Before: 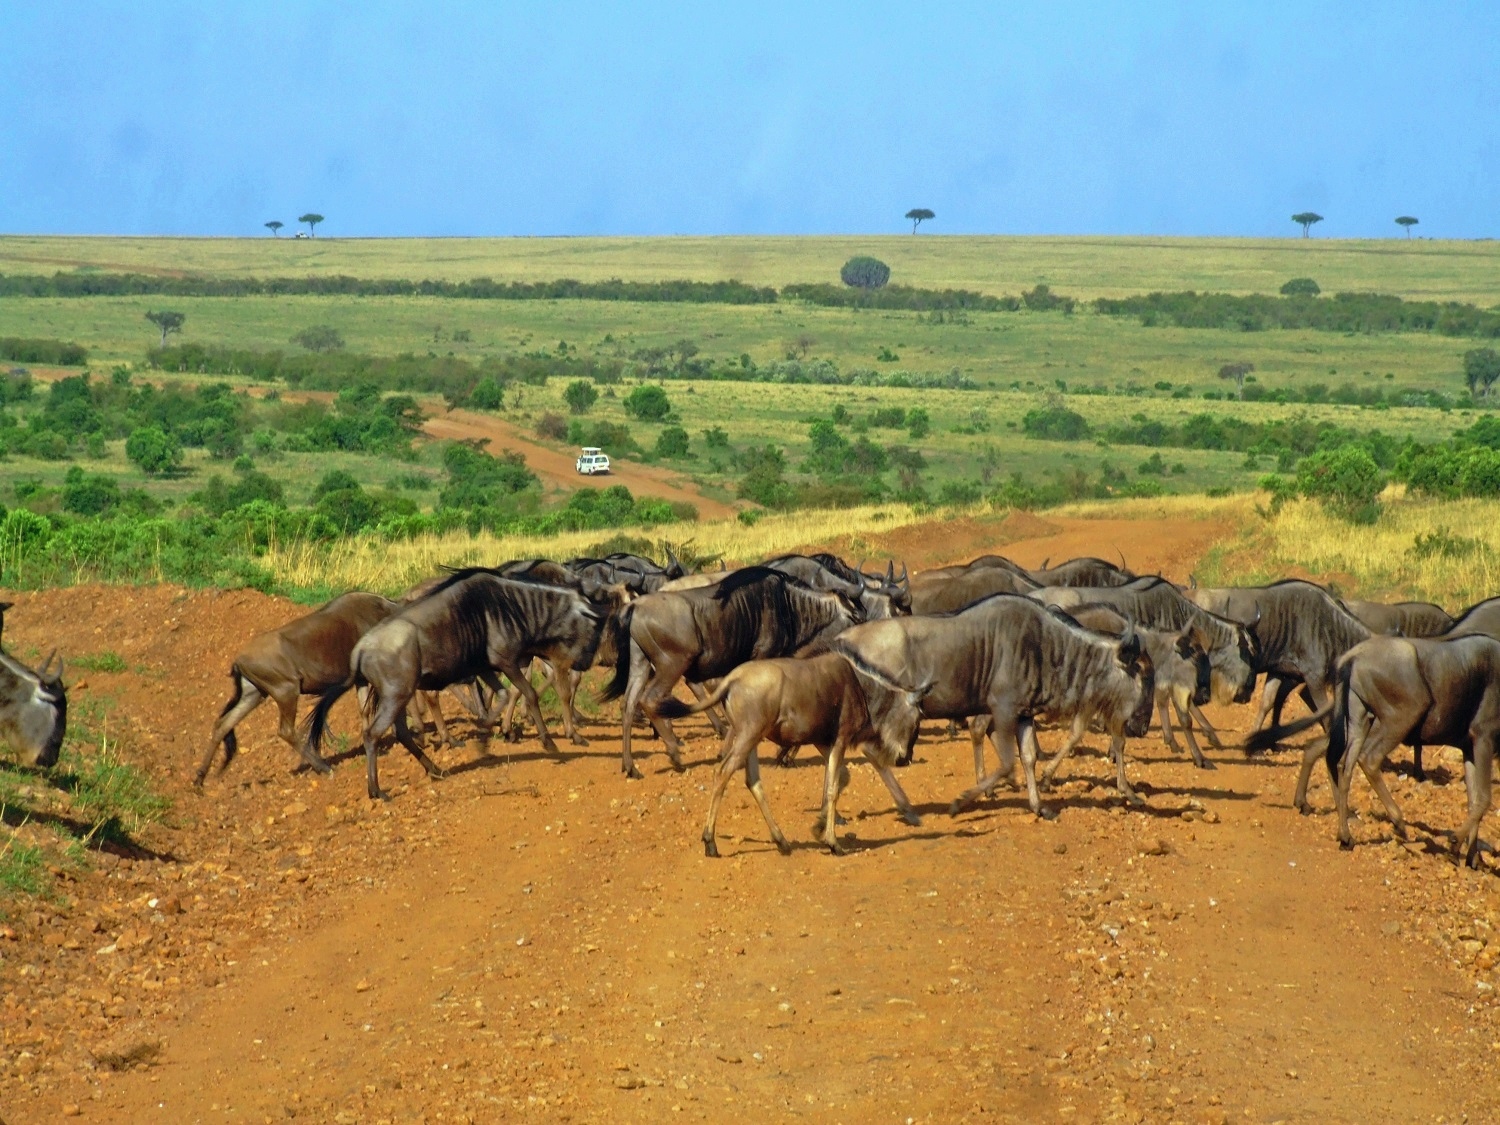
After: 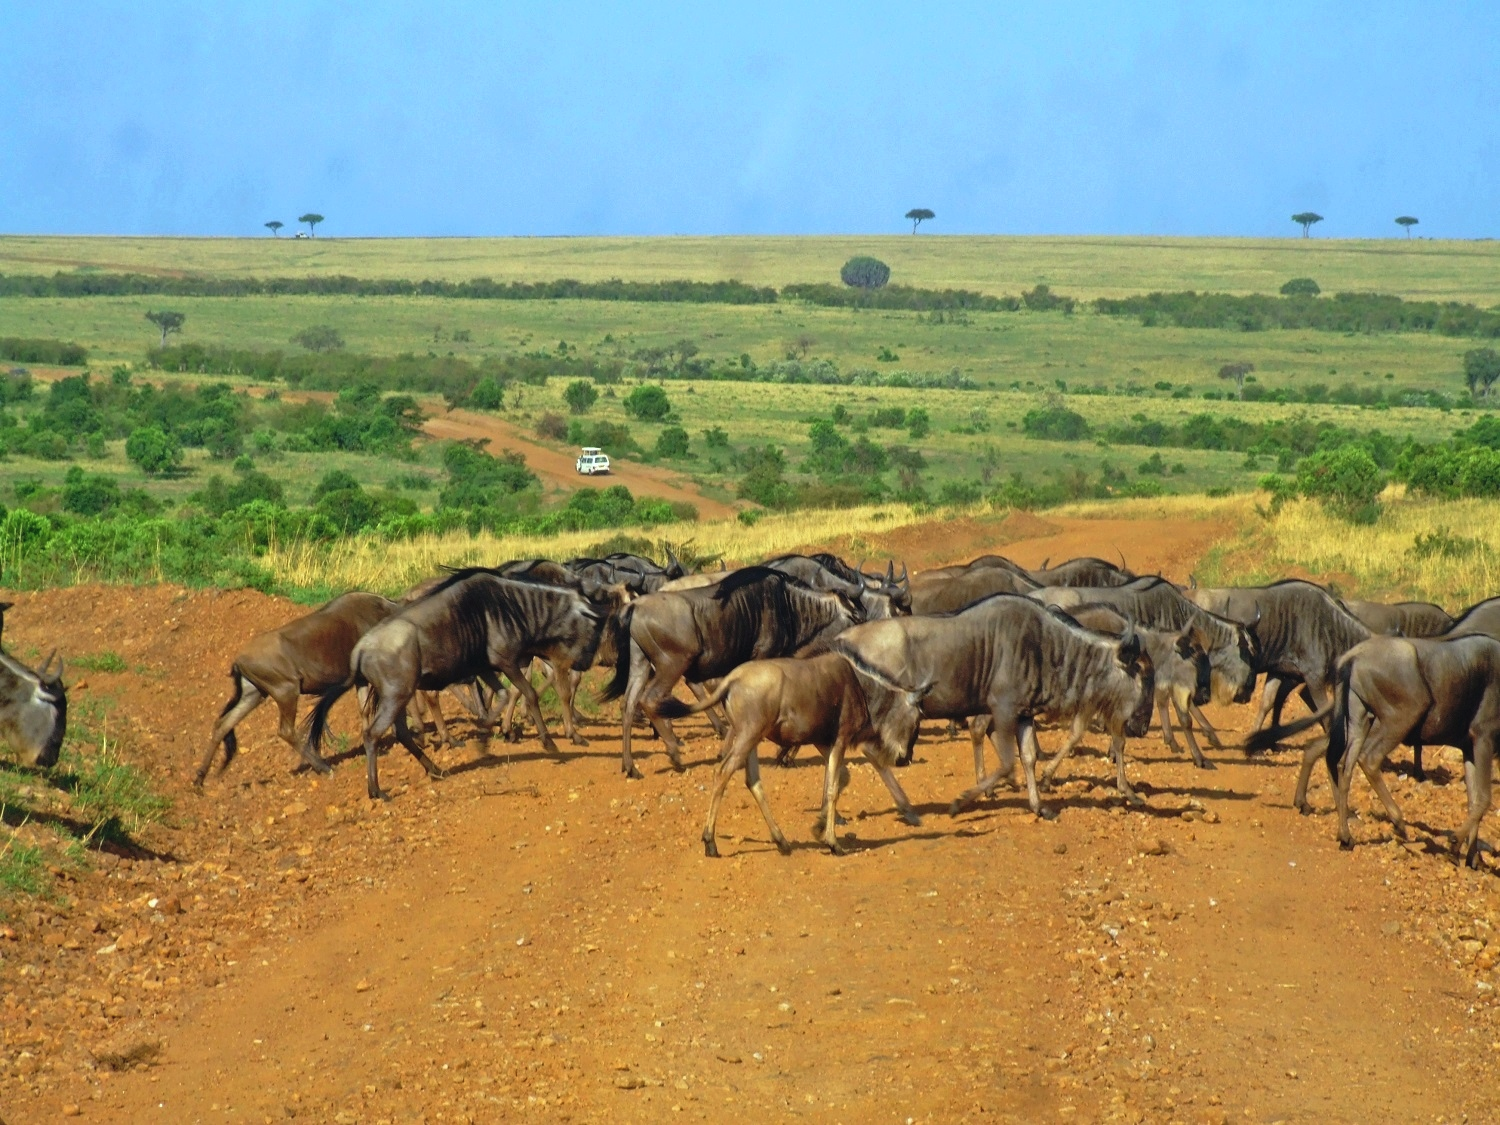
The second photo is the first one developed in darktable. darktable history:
exposure: black level correction -0.003, exposure 0.036 EV, compensate highlight preservation false
